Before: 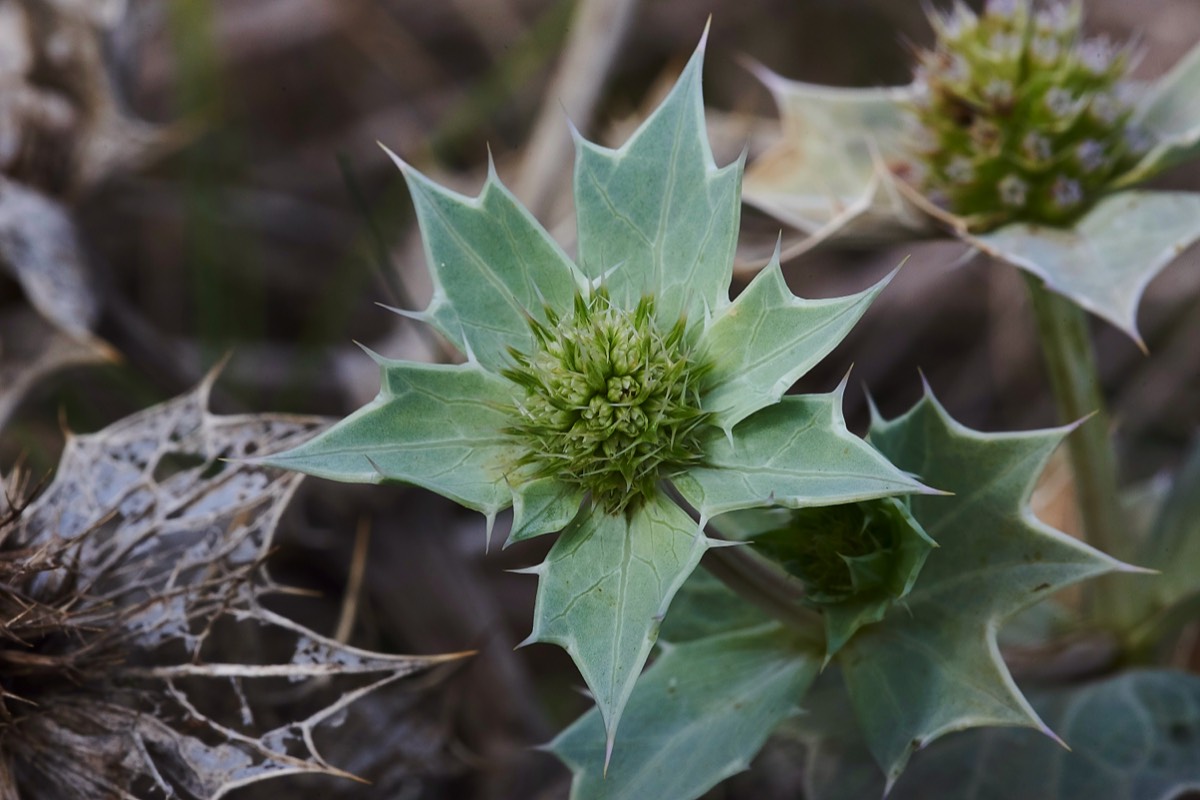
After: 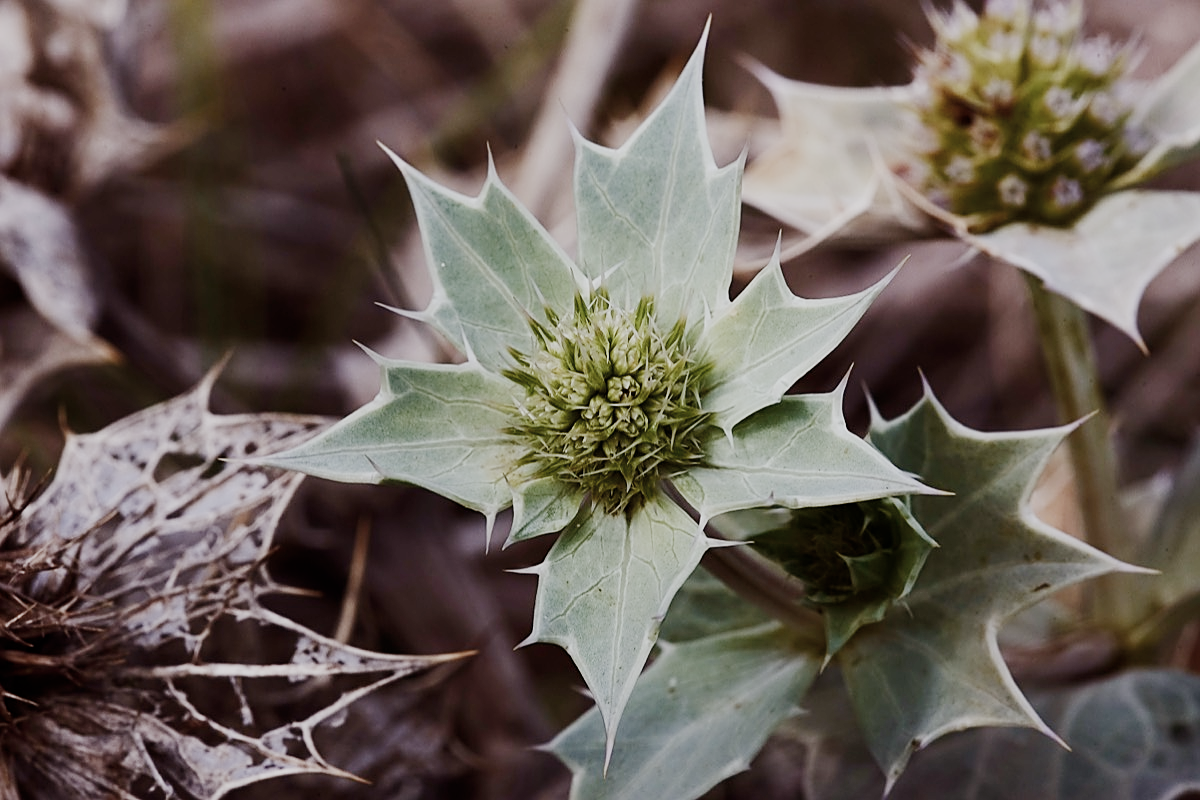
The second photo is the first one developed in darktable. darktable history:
contrast brightness saturation: contrast 0.1, saturation -0.36
color balance rgb: perceptual saturation grading › global saturation 20%, perceptual saturation grading › highlights -25%, perceptual saturation grading › shadows 25%
sharpen: on, module defaults
sigmoid: contrast 1.6, skew -0.2, preserve hue 0%, red attenuation 0.1, red rotation 0.035, green attenuation 0.1, green rotation -0.017, blue attenuation 0.15, blue rotation -0.052, base primaries Rec2020
rgb levels: mode RGB, independent channels, levels [[0, 0.474, 1], [0, 0.5, 1], [0, 0.5, 1]]
